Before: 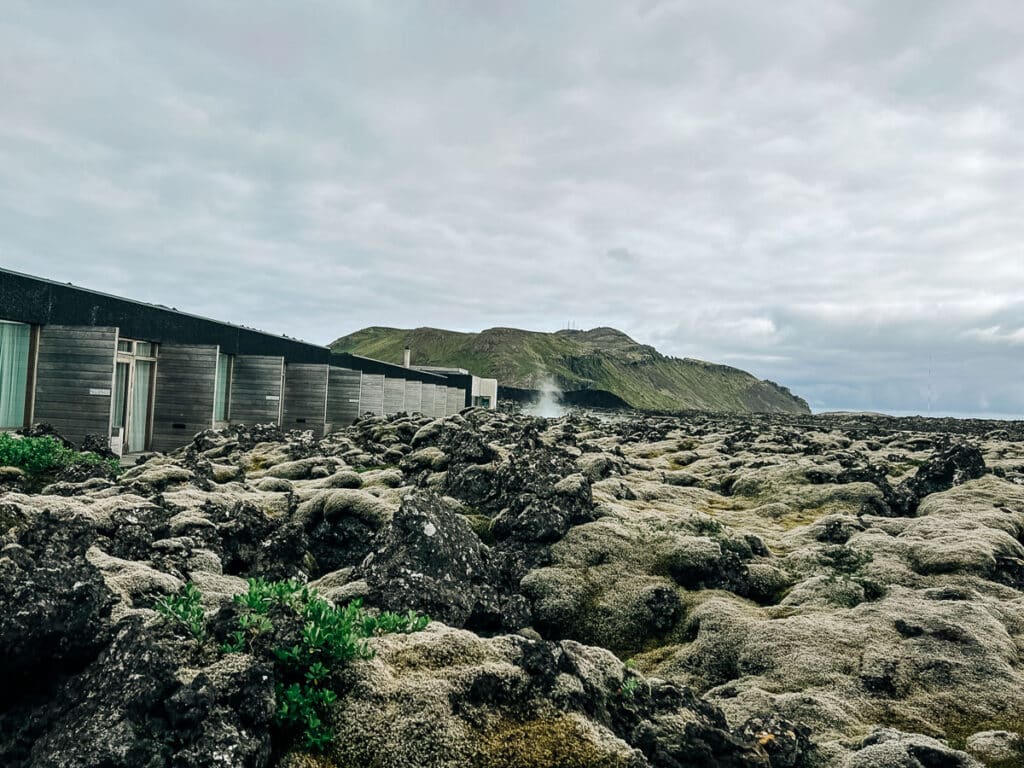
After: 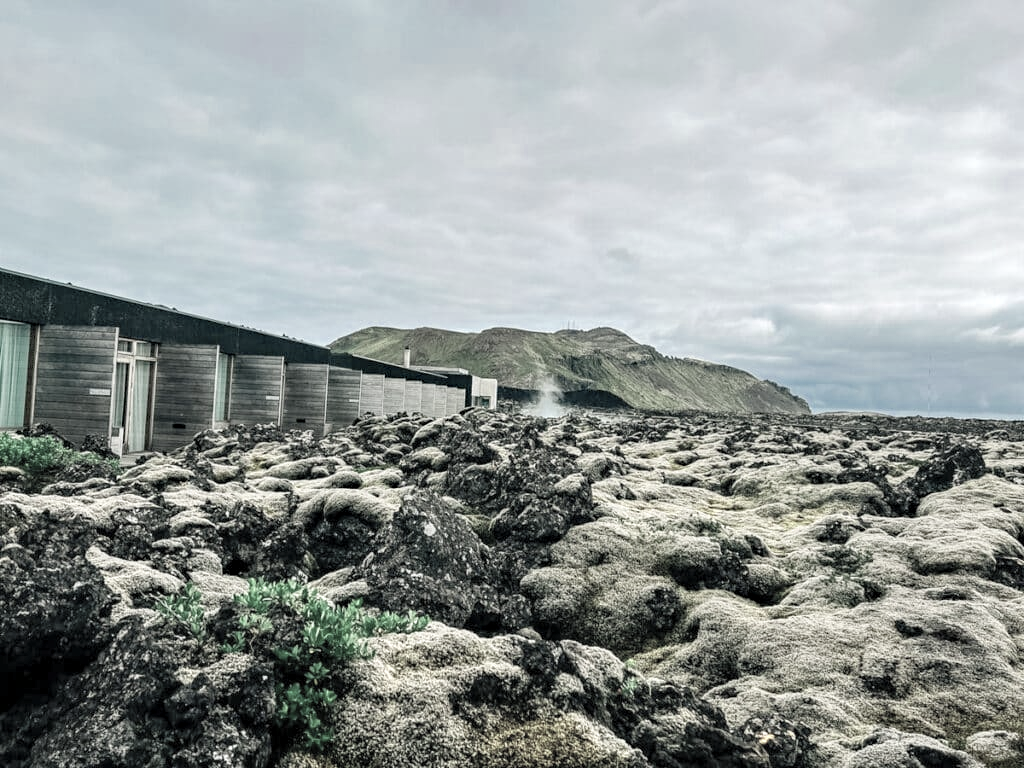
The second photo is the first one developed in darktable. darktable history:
local contrast: highlights 107%, shadows 97%, detail 119%, midtone range 0.2
contrast brightness saturation: brightness 0.152
color zones: curves: ch0 [(0.25, 0.667) (0.758, 0.368)]; ch1 [(0.215, 0.245) (0.761, 0.373)]; ch2 [(0.247, 0.554) (0.761, 0.436)]
haze removal: adaptive false
